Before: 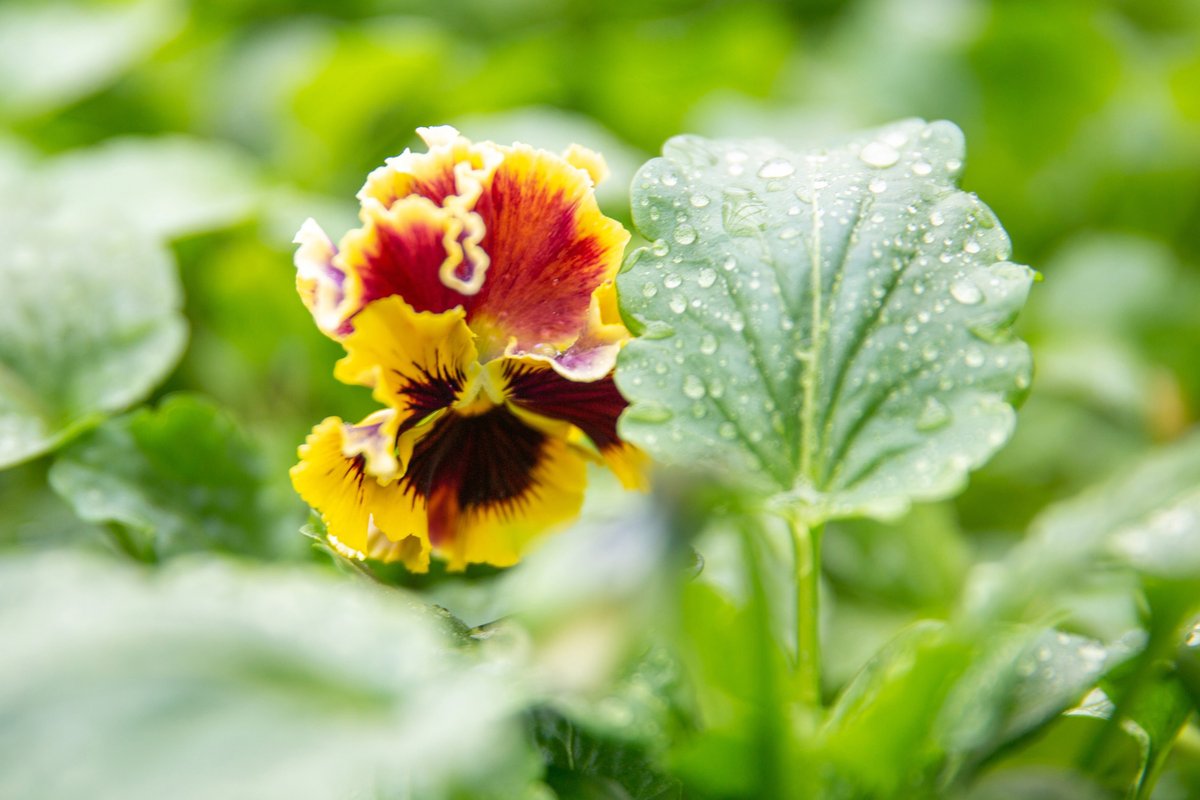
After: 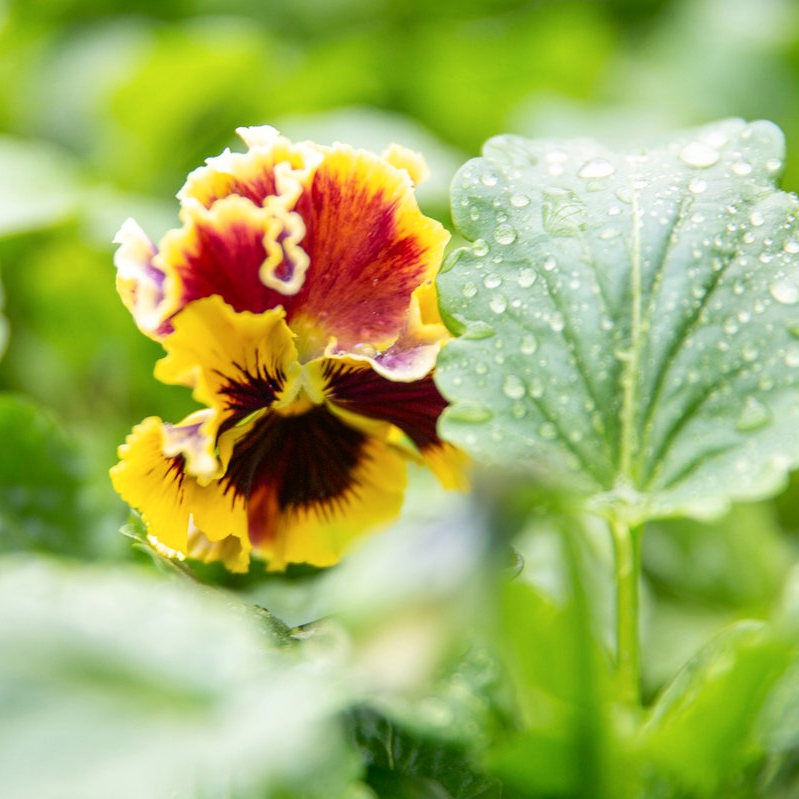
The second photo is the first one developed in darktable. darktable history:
crop and rotate: left 15.055%, right 18.278%
shadows and highlights: shadows -30, highlights 30
